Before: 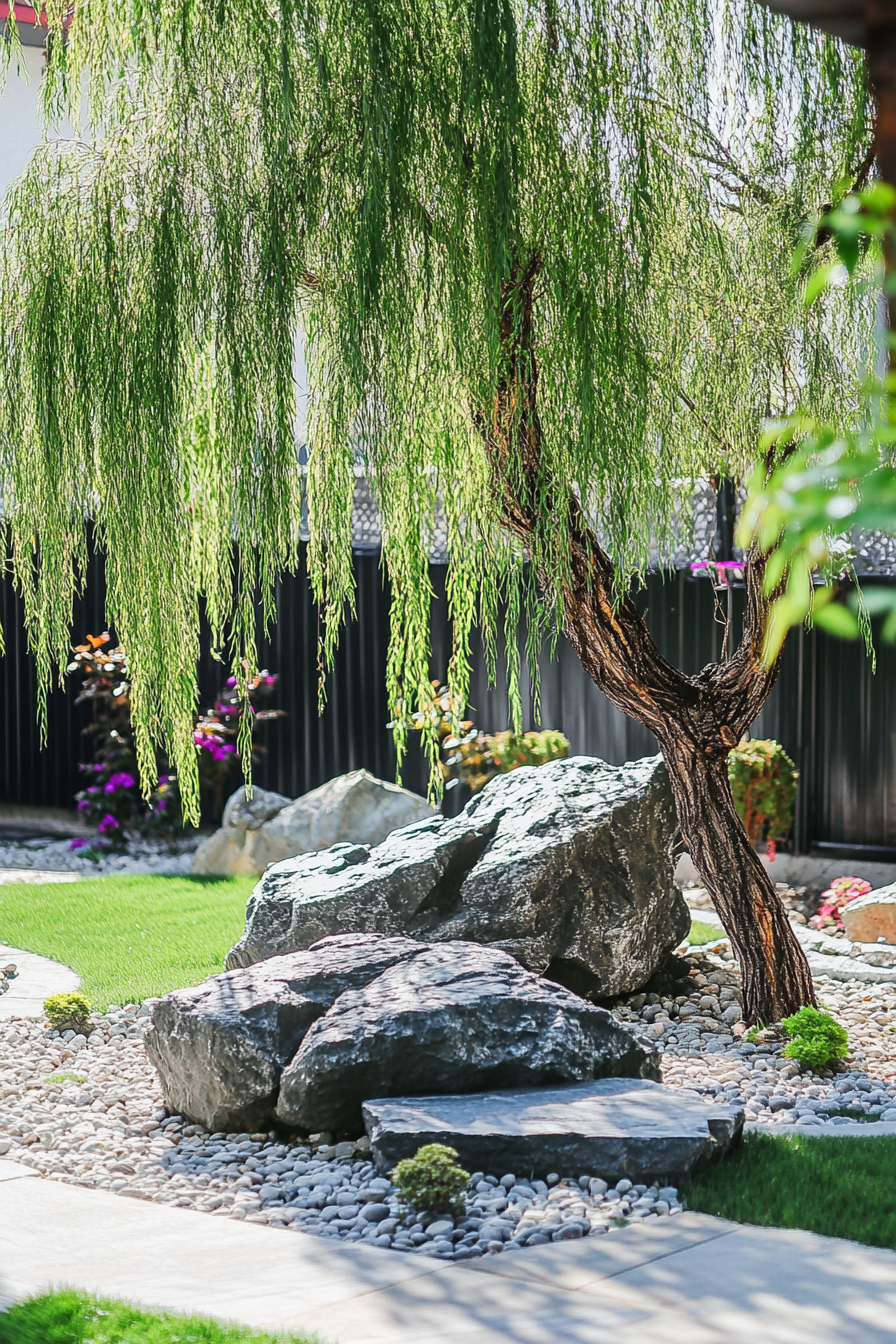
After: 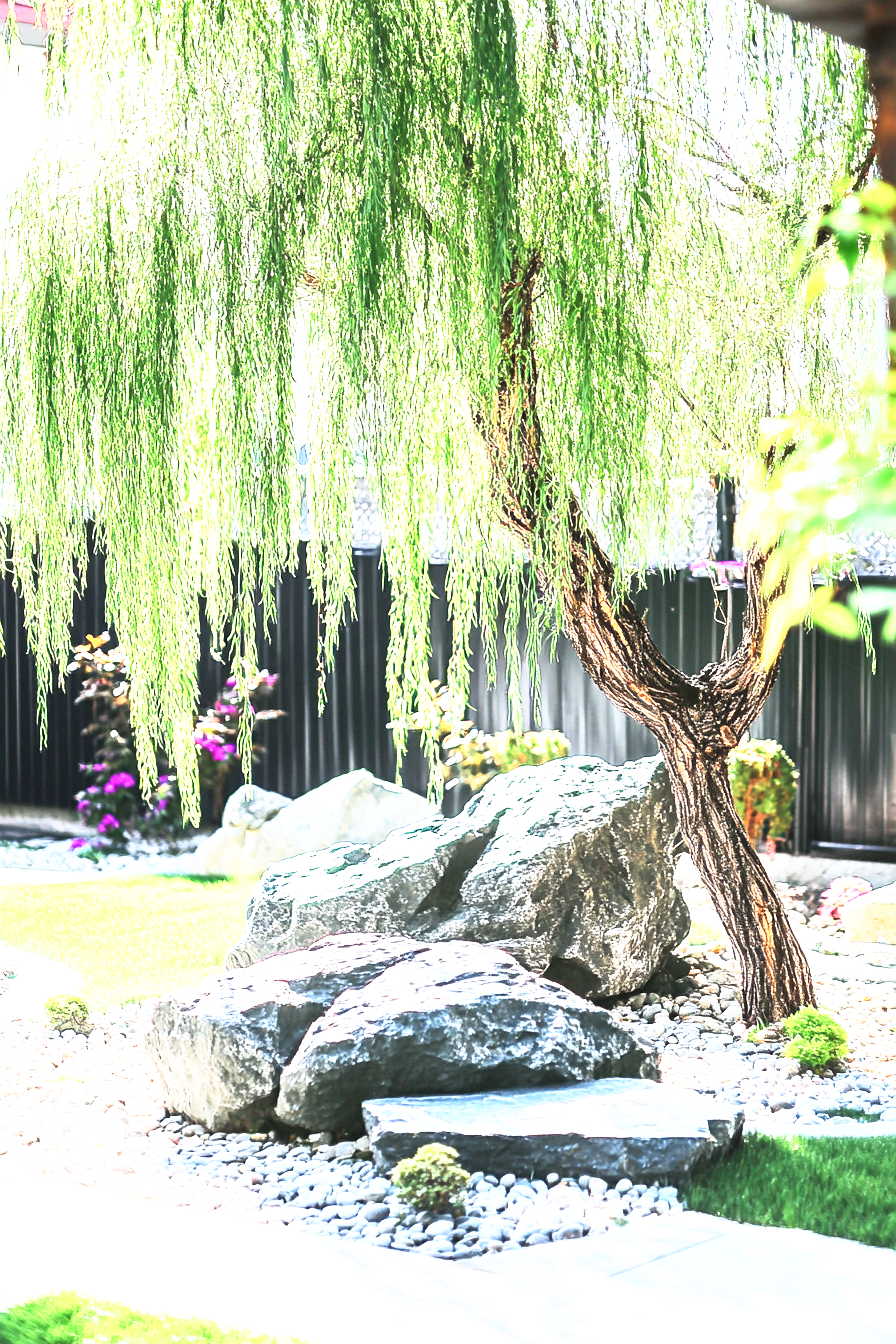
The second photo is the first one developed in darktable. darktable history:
contrast brightness saturation: contrast 0.098, brightness 0.019, saturation 0.023
shadows and highlights: shadows -0.875, highlights 41.52
exposure: black level correction 0, exposure 1.284 EV, compensate highlight preservation false
base curve: curves: ch0 [(0, 0) (0.557, 0.834) (1, 1)], preserve colors none
